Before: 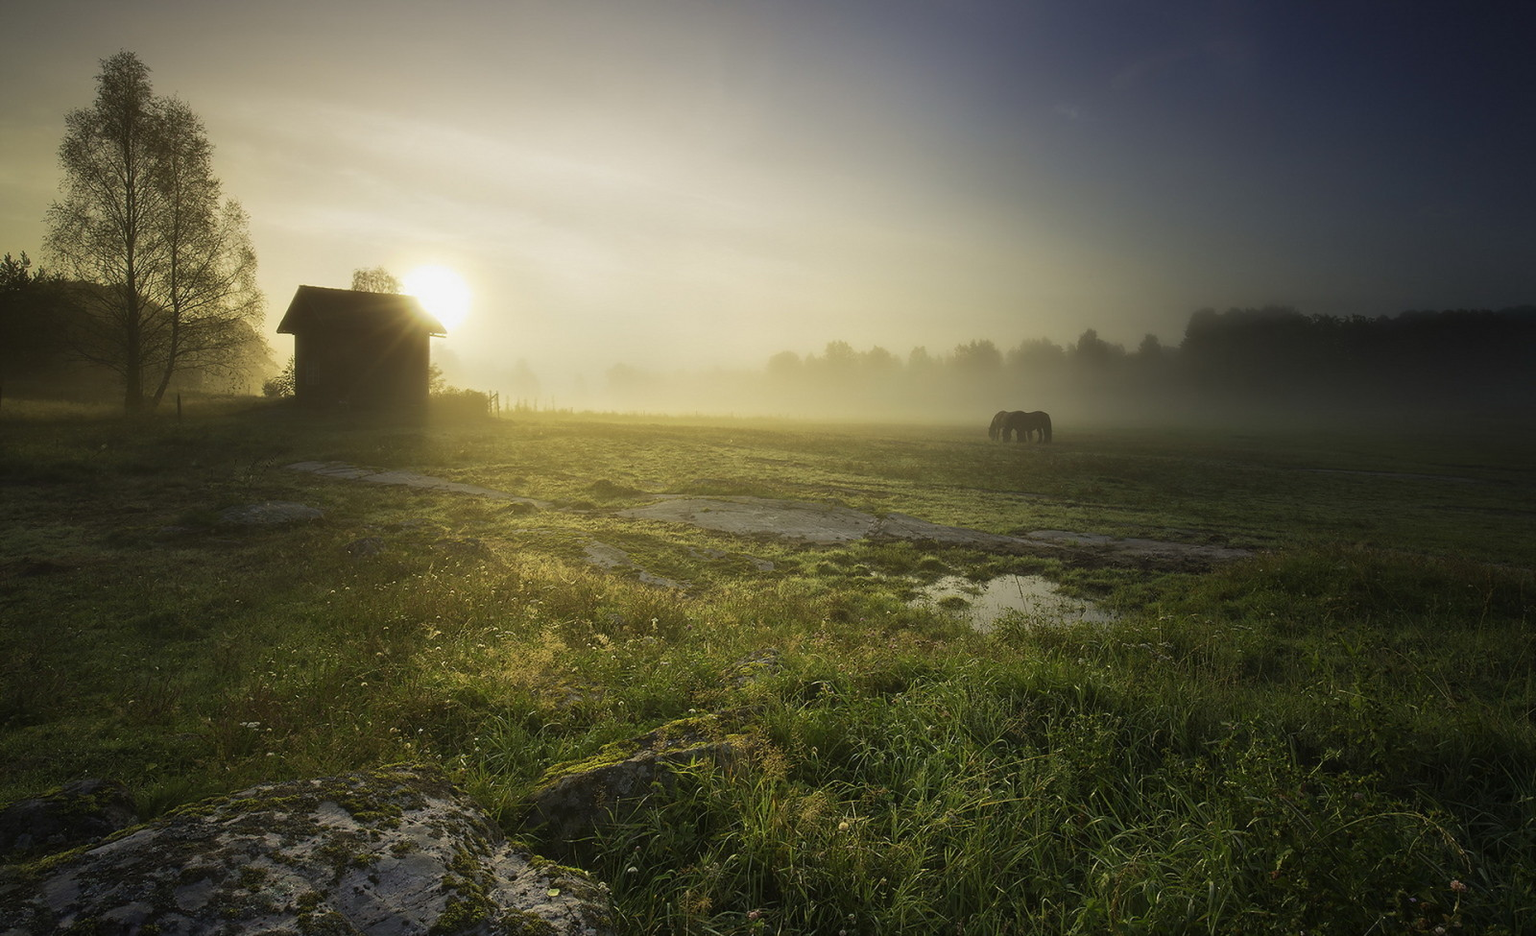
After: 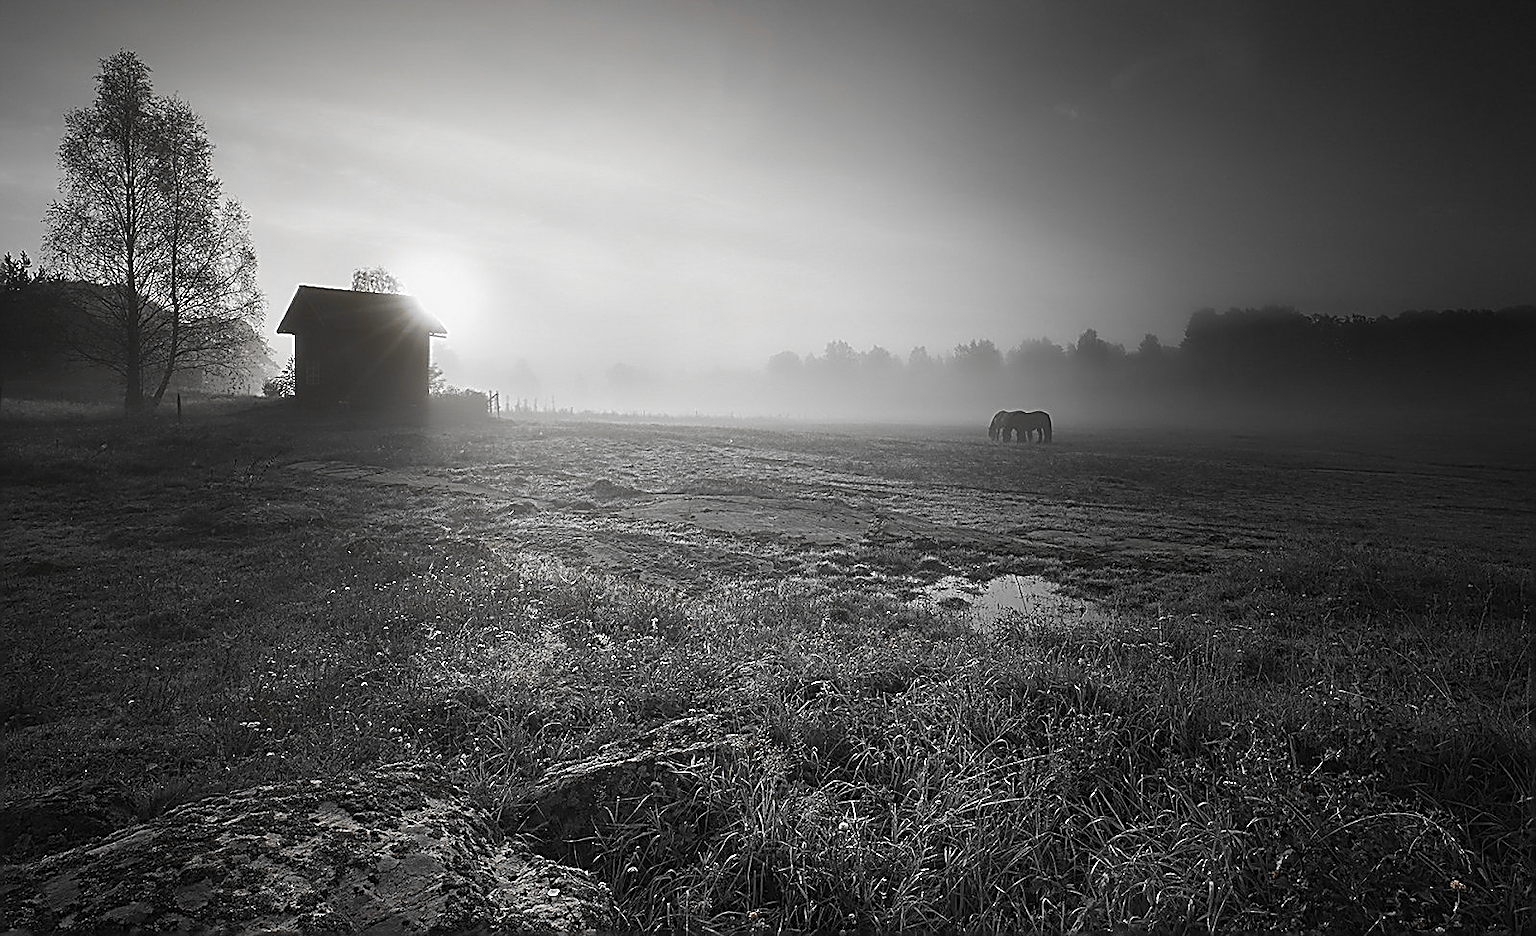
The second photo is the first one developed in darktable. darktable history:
sharpen: amount 1.992
color zones: curves: ch0 [(0, 0.65) (0.096, 0.644) (0.221, 0.539) (0.429, 0.5) (0.571, 0.5) (0.714, 0.5) (0.857, 0.5) (1, 0.65)]; ch1 [(0, 0.5) (0.143, 0.5) (0.257, -0.002) (0.429, 0.04) (0.571, -0.001) (0.714, -0.015) (0.857, 0.024) (1, 0.5)]
